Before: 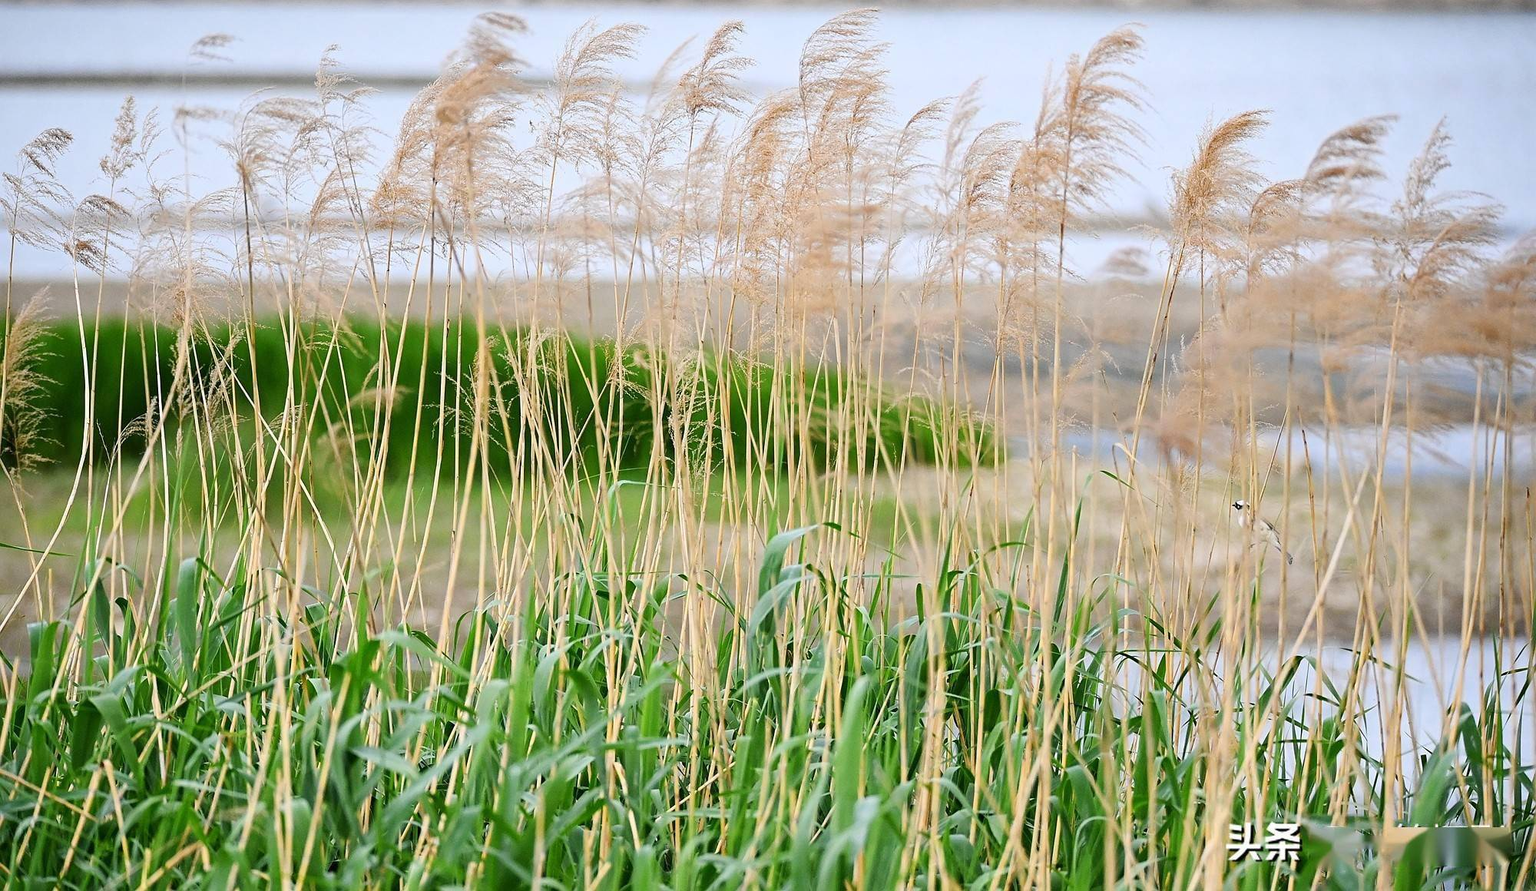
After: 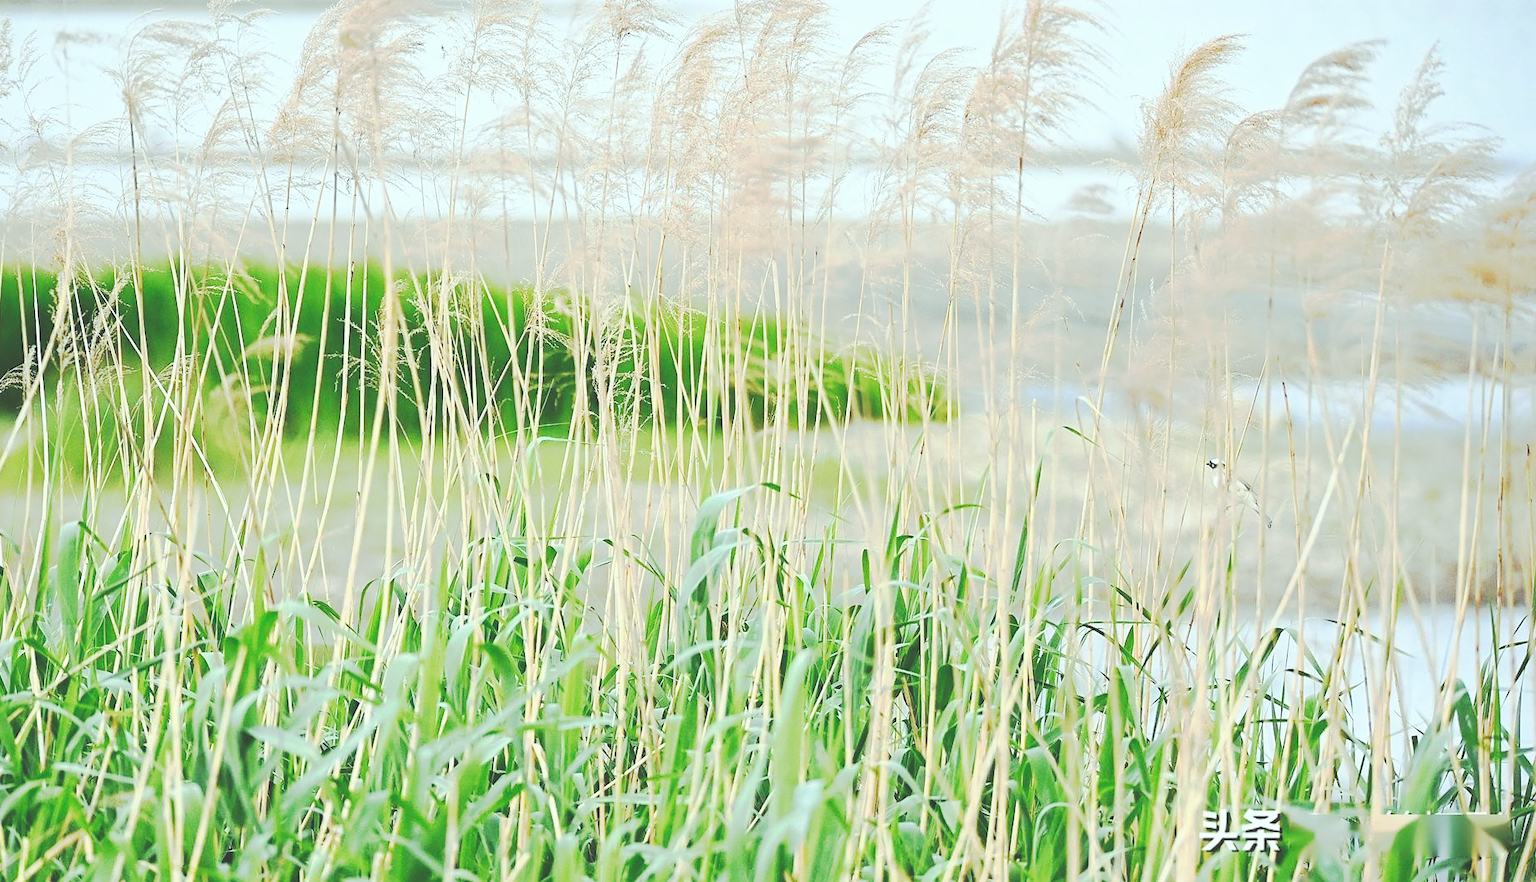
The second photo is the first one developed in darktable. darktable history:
crop and rotate: left 8.114%, top 8.932%
color correction: highlights a* -6.63, highlights b* 0.848
tone curve: curves: ch0 [(0, 0) (0.003, 0.008) (0.011, 0.008) (0.025, 0.011) (0.044, 0.017) (0.069, 0.026) (0.1, 0.039) (0.136, 0.054) (0.177, 0.093) (0.224, 0.15) (0.277, 0.21) (0.335, 0.285) (0.399, 0.366) (0.468, 0.462) (0.543, 0.564) (0.623, 0.679) (0.709, 0.79) (0.801, 0.883) (0.898, 0.95) (1, 1)], preserve colors none
exposure: black level correction -0.087, compensate highlight preservation false
base curve: curves: ch0 [(0.065, 0.026) (0.236, 0.358) (0.53, 0.546) (0.777, 0.841) (0.924, 0.992)], preserve colors none
